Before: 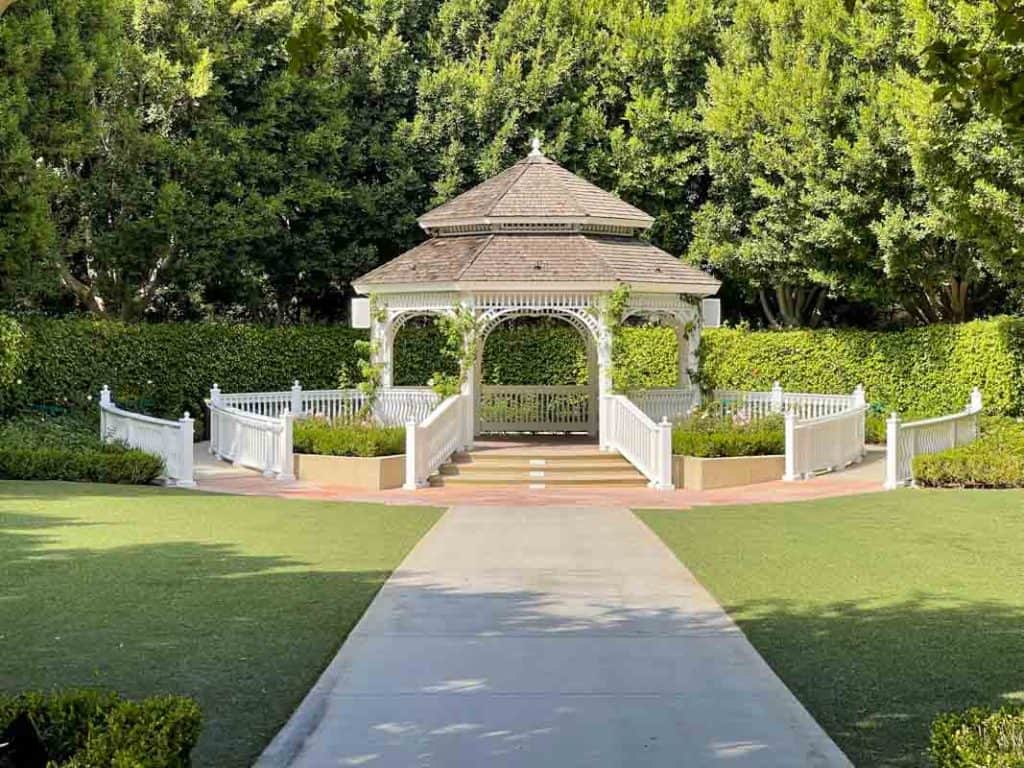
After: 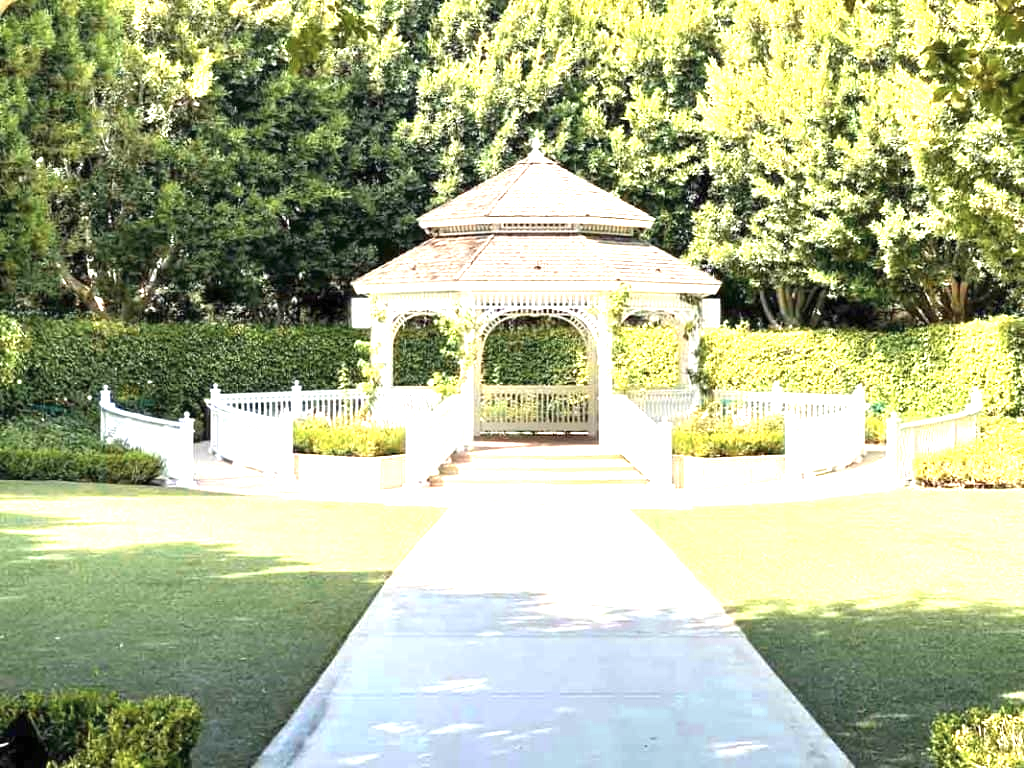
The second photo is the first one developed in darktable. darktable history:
exposure: black level correction 0, exposure 1.35 EV, compensate exposure bias true, compensate highlight preservation false
color zones: curves: ch0 [(0.018, 0.548) (0.197, 0.654) (0.425, 0.447) (0.605, 0.658) (0.732, 0.579)]; ch1 [(0.105, 0.531) (0.224, 0.531) (0.386, 0.39) (0.618, 0.456) (0.732, 0.456) (0.956, 0.421)]; ch2 [(0.039, 0.583) (0.215, 0.465) (0.399, 0.544) (0.465, 0.548) (0.614, 0.447) (0.724, 0.43) (0.882, 0.623) (0.956, 0.632)]
